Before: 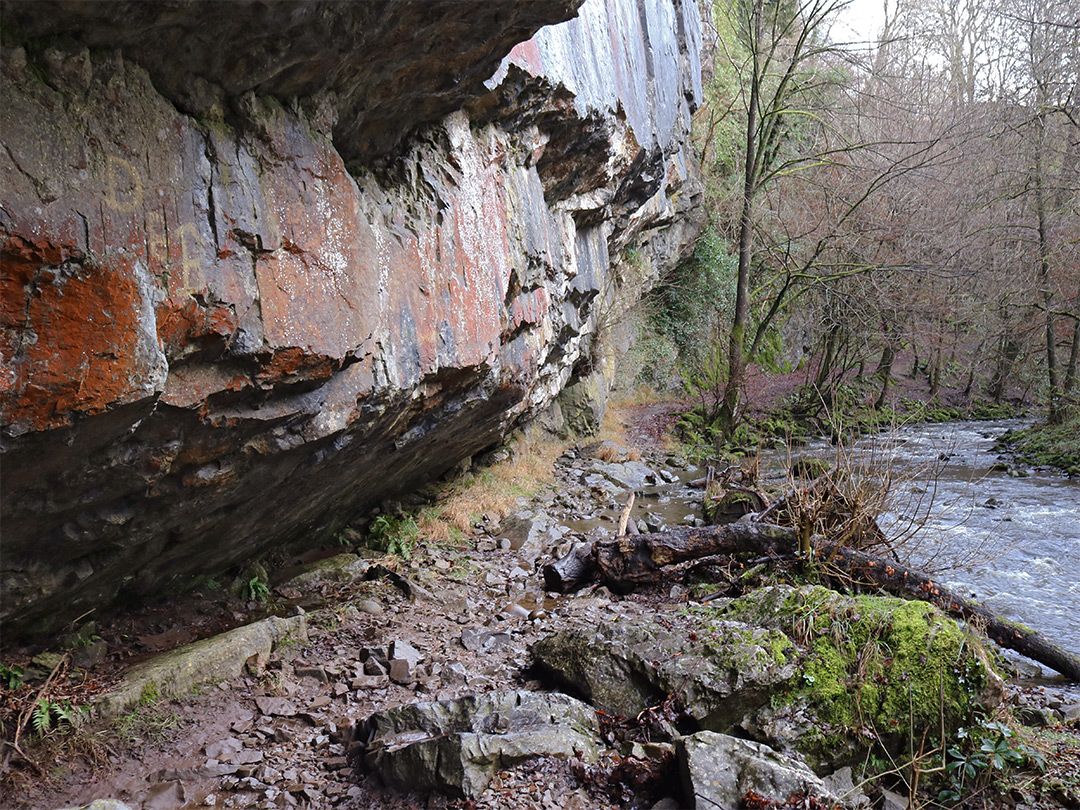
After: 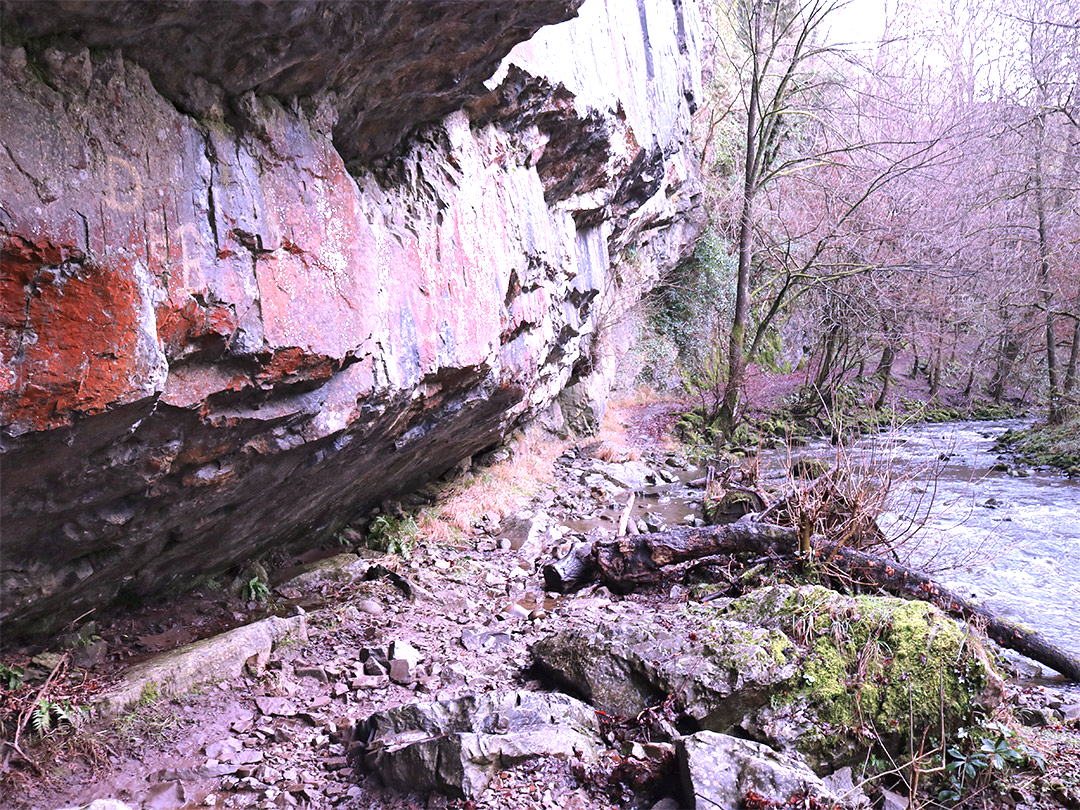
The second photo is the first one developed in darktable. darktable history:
local contrast: mode bilateral grid, contrast 19, coarseness 51, detail 119%, midtone range 0.2
color correction: highlights a* 15.14, highlights b* -25.8
exposure: black level correction 0, exposure 1 EV, compensate exposure bias true, compensate highlight preservation false
